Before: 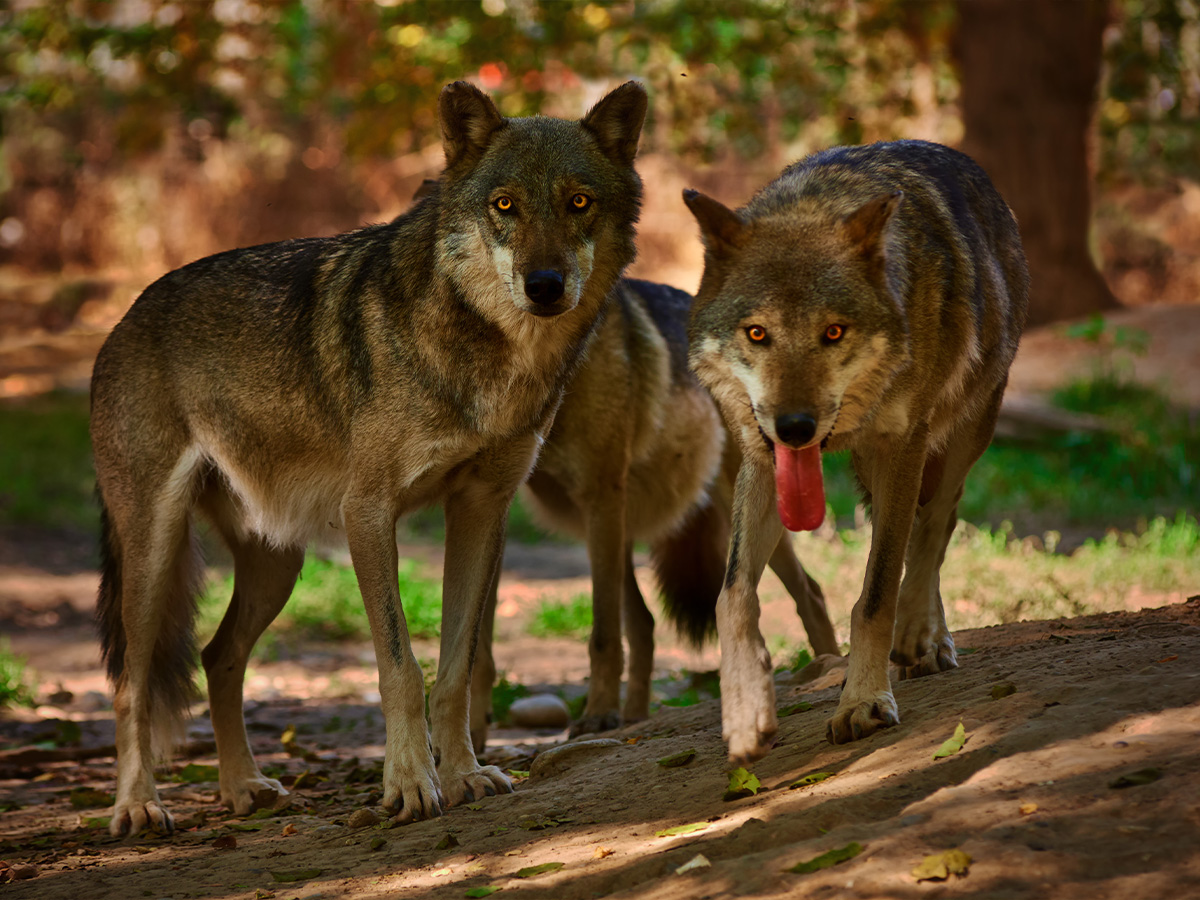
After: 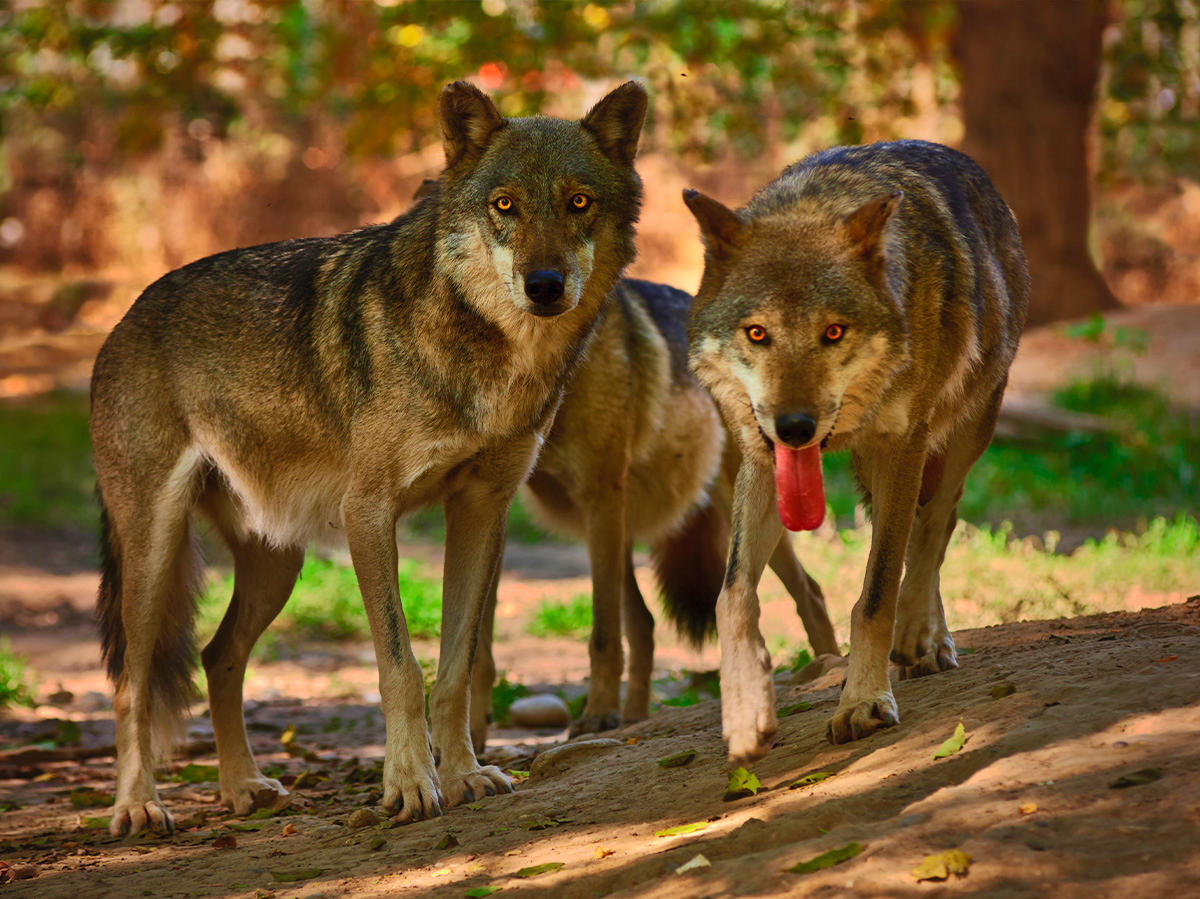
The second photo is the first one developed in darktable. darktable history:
contrast brightness saturation: contrast 0.2, brightness 0.16, saturation 0.22
crop: bottom 0.071%
shadows and highlights: on, module defaults
